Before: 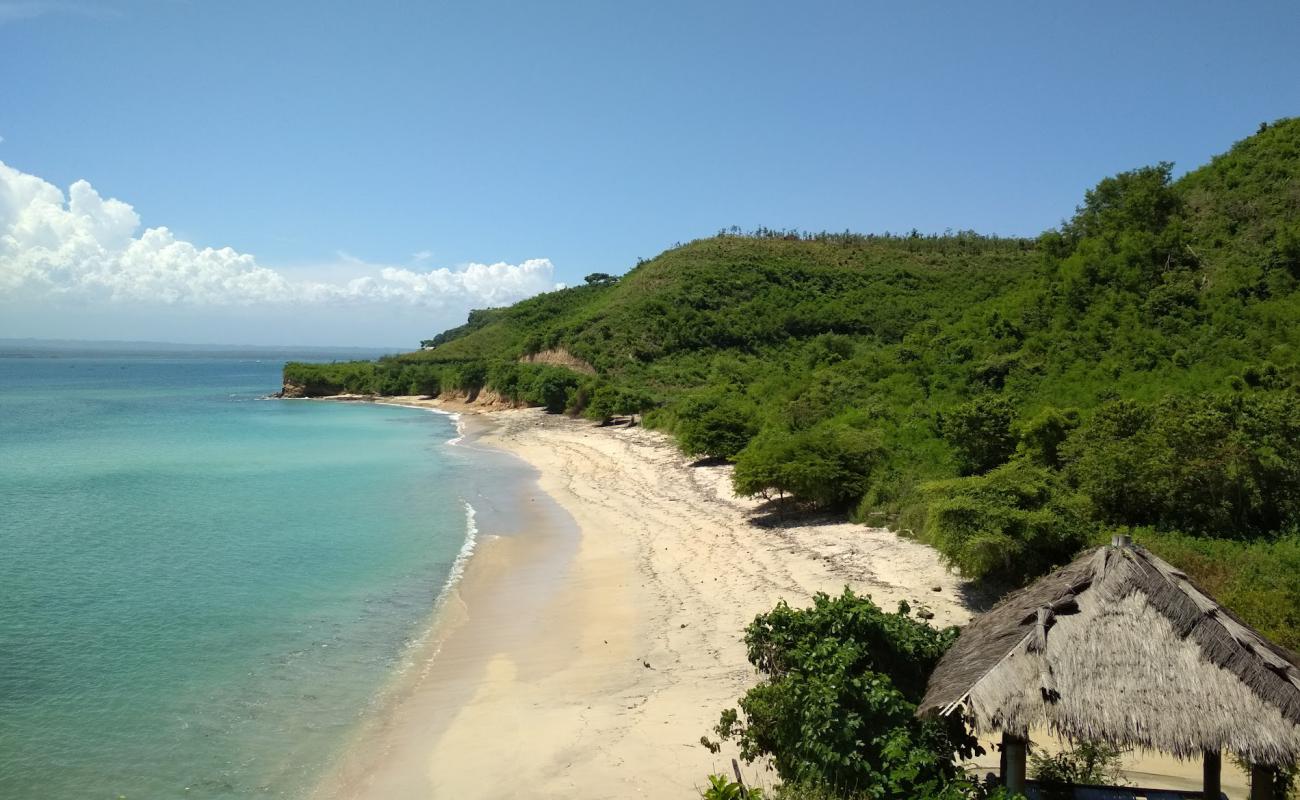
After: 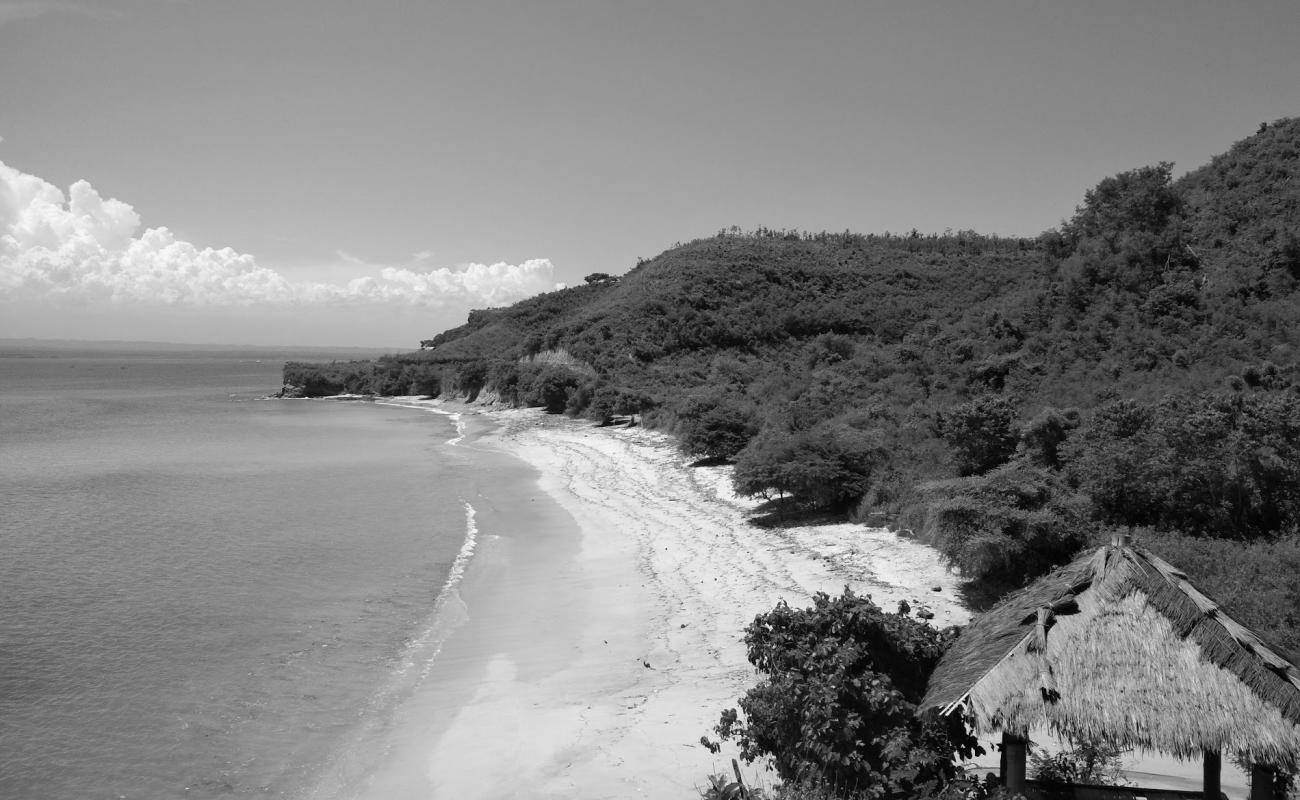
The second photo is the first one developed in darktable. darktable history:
white balance: red 0.988, blue 1.017
color balance rgb: perceptual saturation grading › global saturation 20%, perceptual saturation grading › highlights -25%, perceptual saturation grading › shadows 25%
monochrome: a 16.06, b 15.48, size 1
